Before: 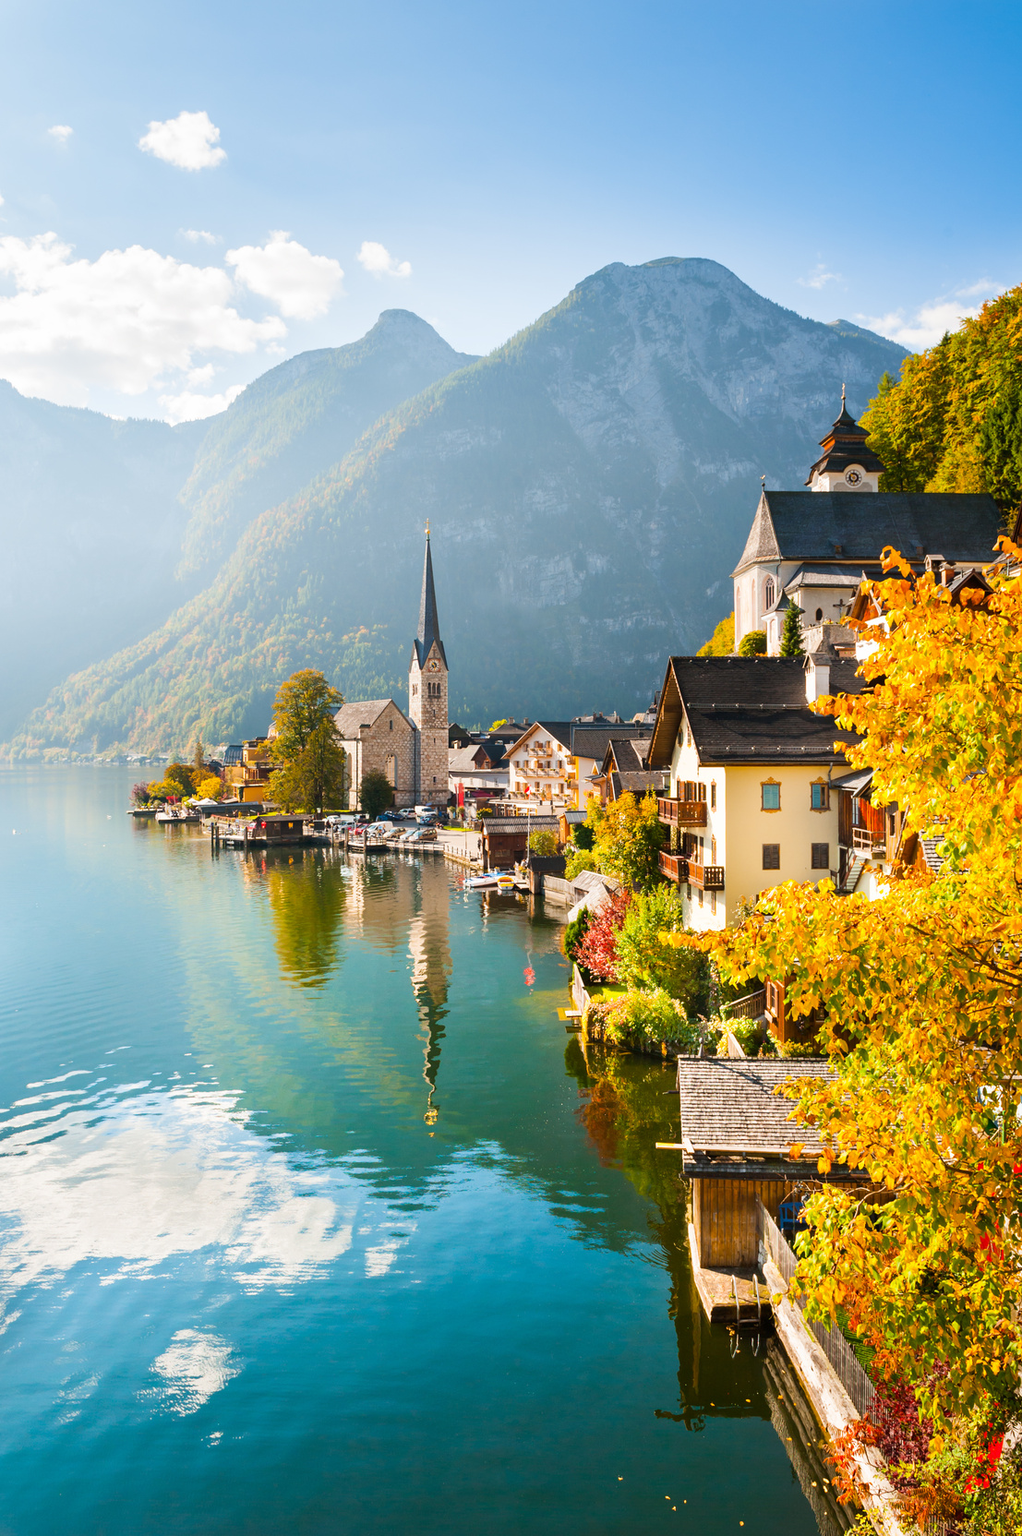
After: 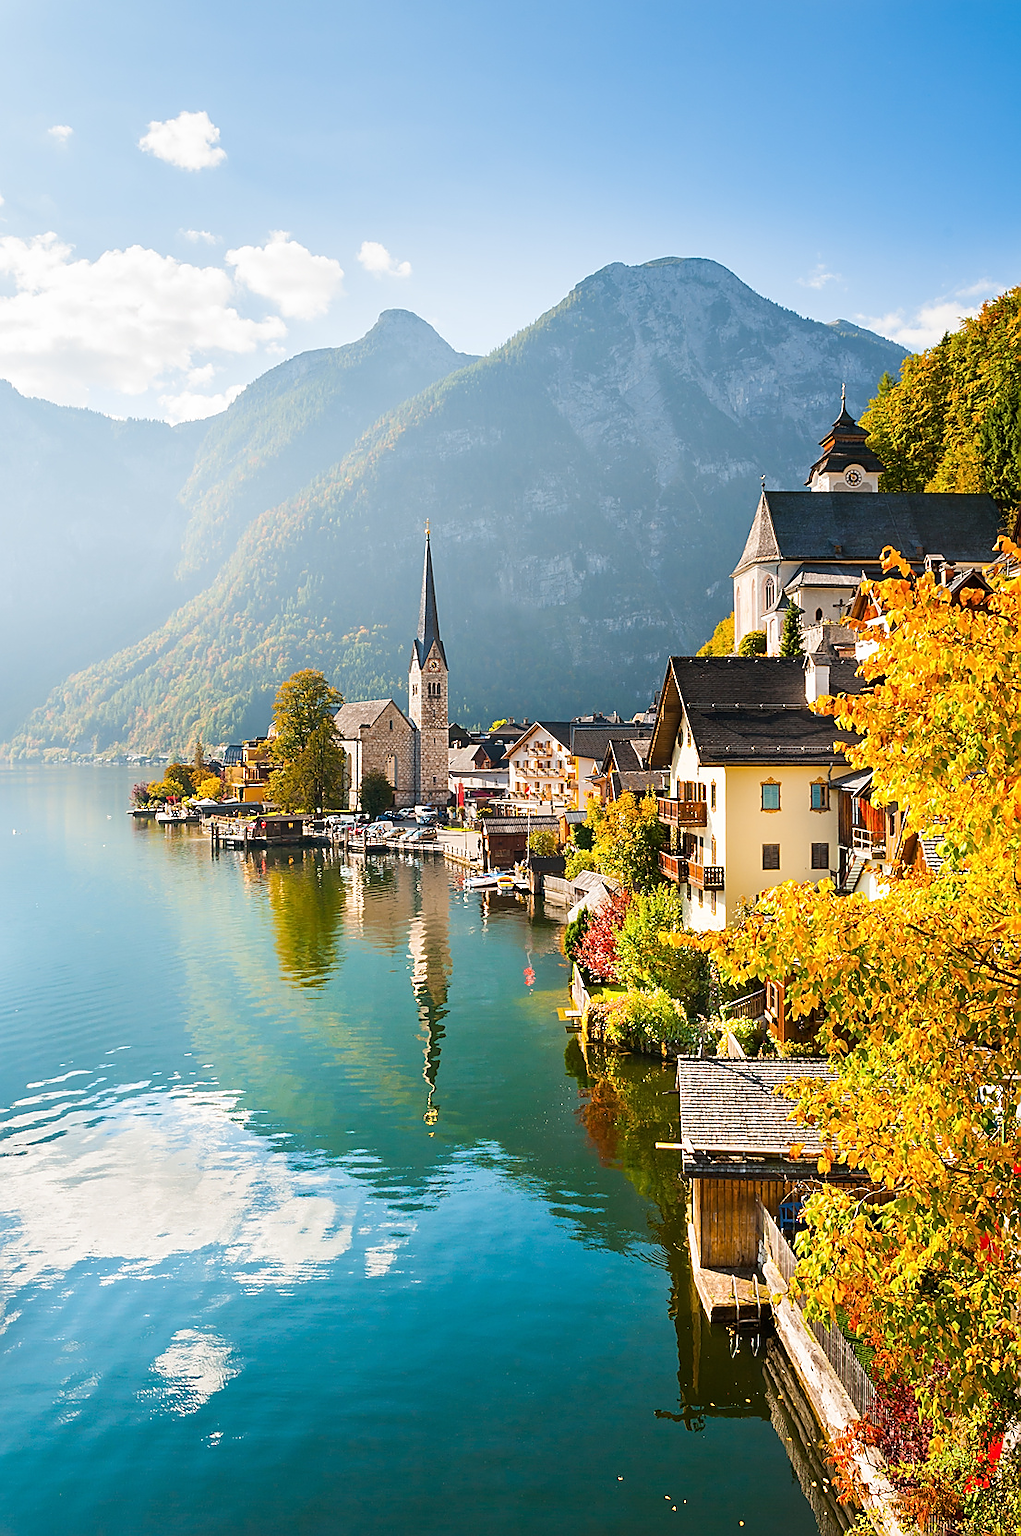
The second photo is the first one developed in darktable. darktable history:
sharpen: radius 1.371, amount 1.258, threshold 0.731
